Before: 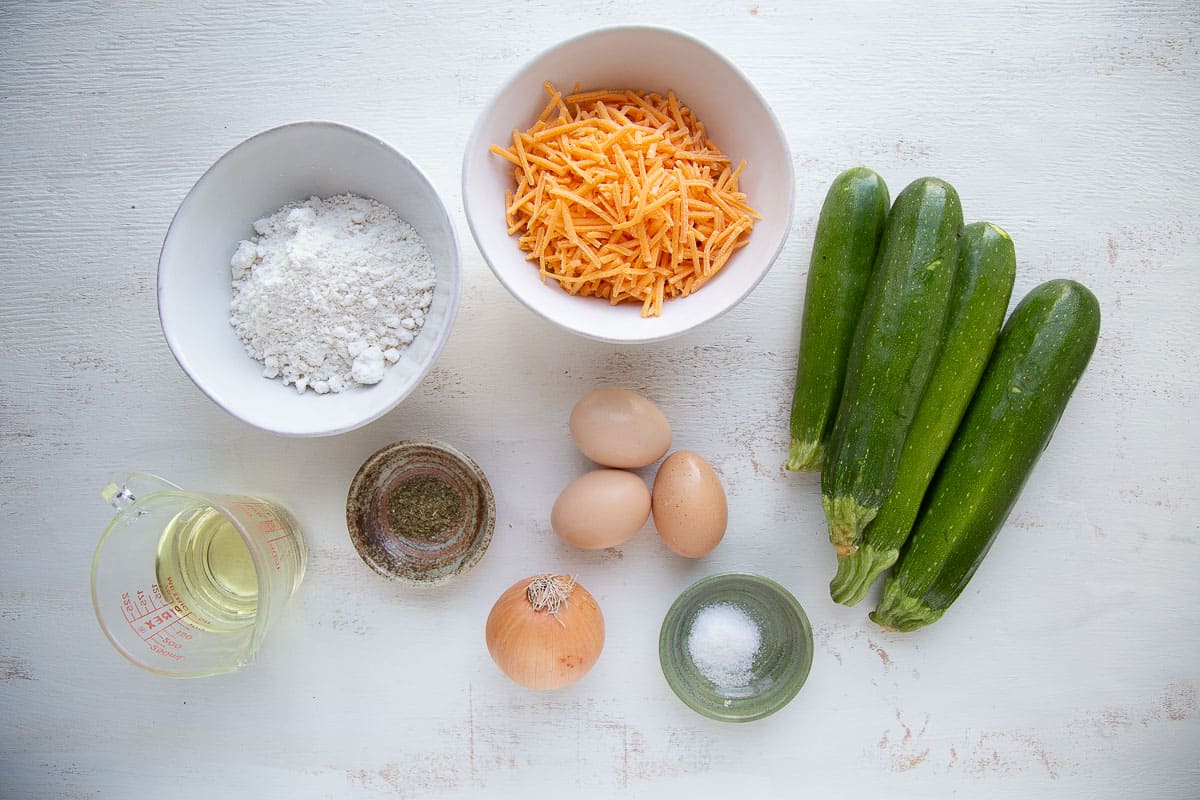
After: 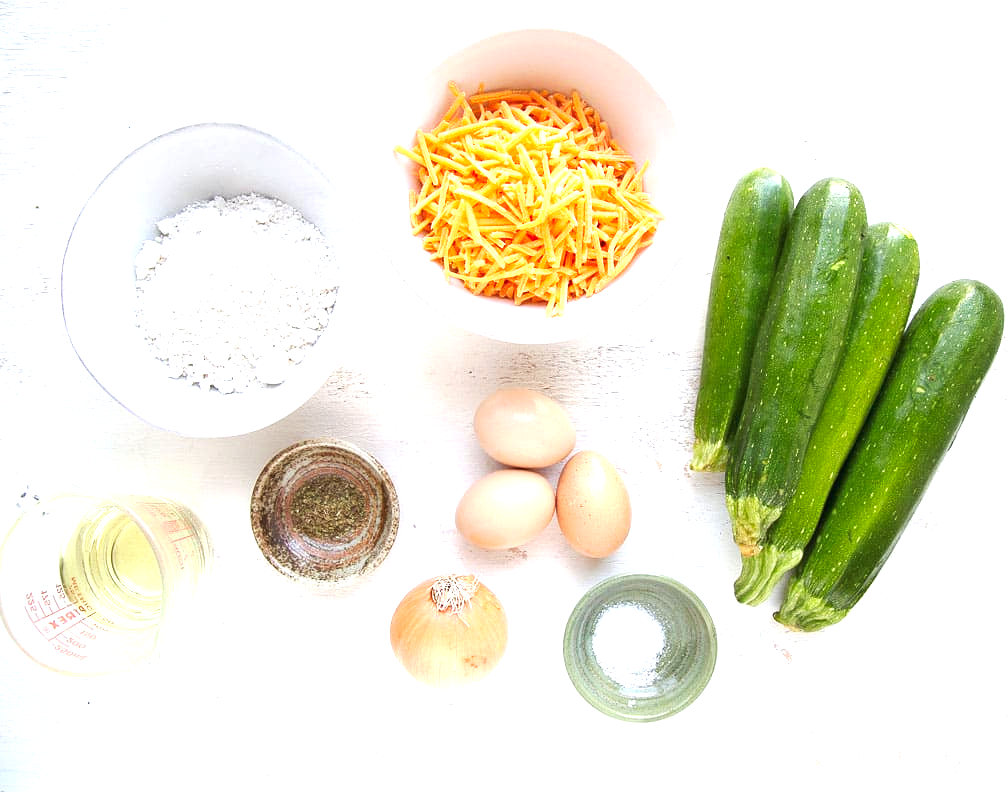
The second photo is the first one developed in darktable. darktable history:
exposure: exposure 1.25 EV, compensate exposure bias true, compensate highlight preservation false
crop: left 8.026%, right 7.374%
tone curve: curves: ch0 [(0, 0) (0.003, 0.014) (0.011, 0.019) (0.025, 0.028) (0.044, 0.044) (0.069, 0.069) (0.1, 0.1) (0.136, 0.131) (0.177, 0.168) (0.224, 0.206) (0.277, 0.255) (0.335, 0.309) (0.399, 0.374) (0.468, 0.452) (0.543, 0.535) (0.623, 0.623) (0.709, 0.72) (0.801, 0.815) (0.898, 0.898) (1, 1)], preserve colors none
